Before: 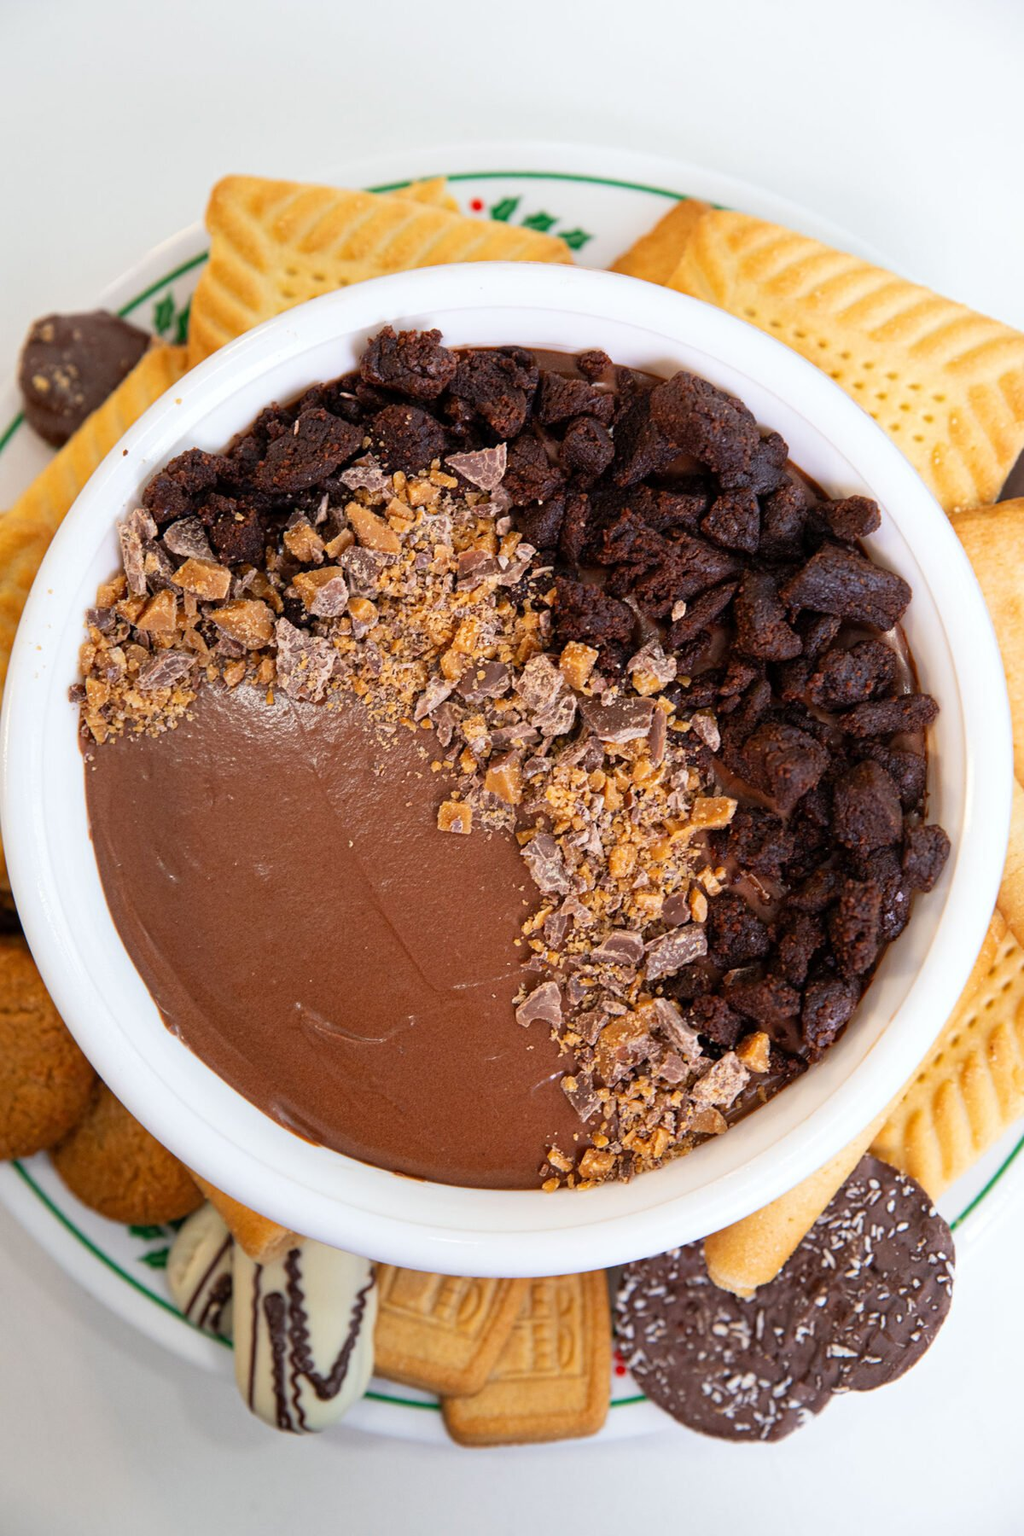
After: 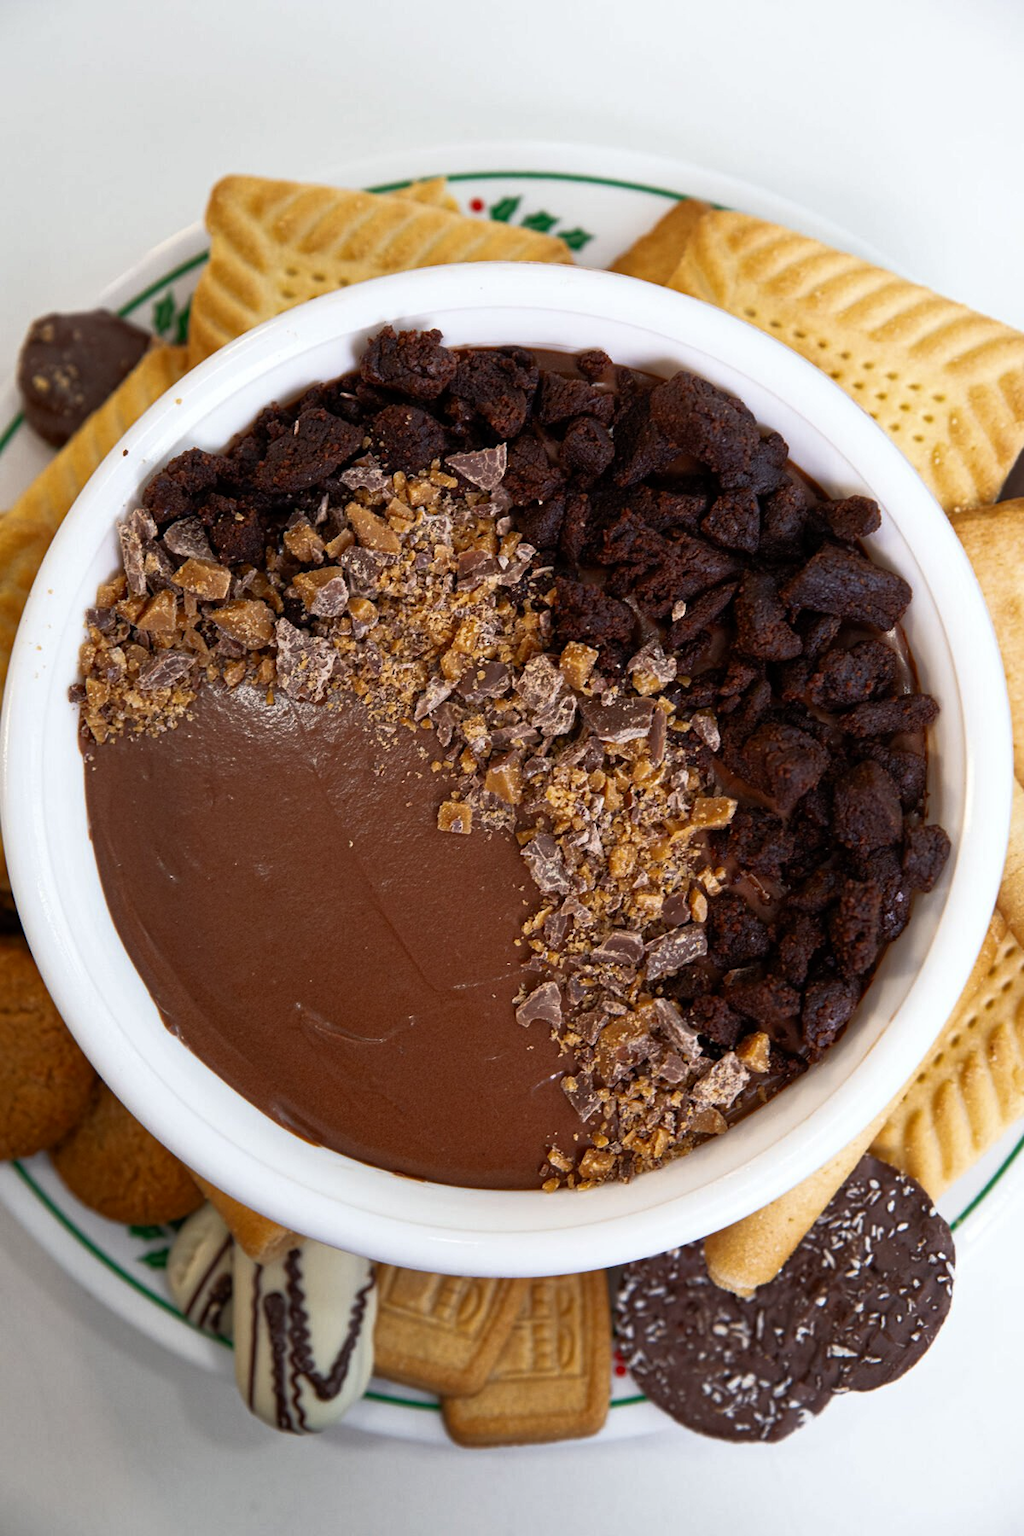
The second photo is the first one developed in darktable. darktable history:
contrast brightness saturation: contrast 0.1, brightness 0.02, saturation 0.02
rgb curve: curves: ch0 [(0, 0) (0.415, 0.237) (1, 1)]
